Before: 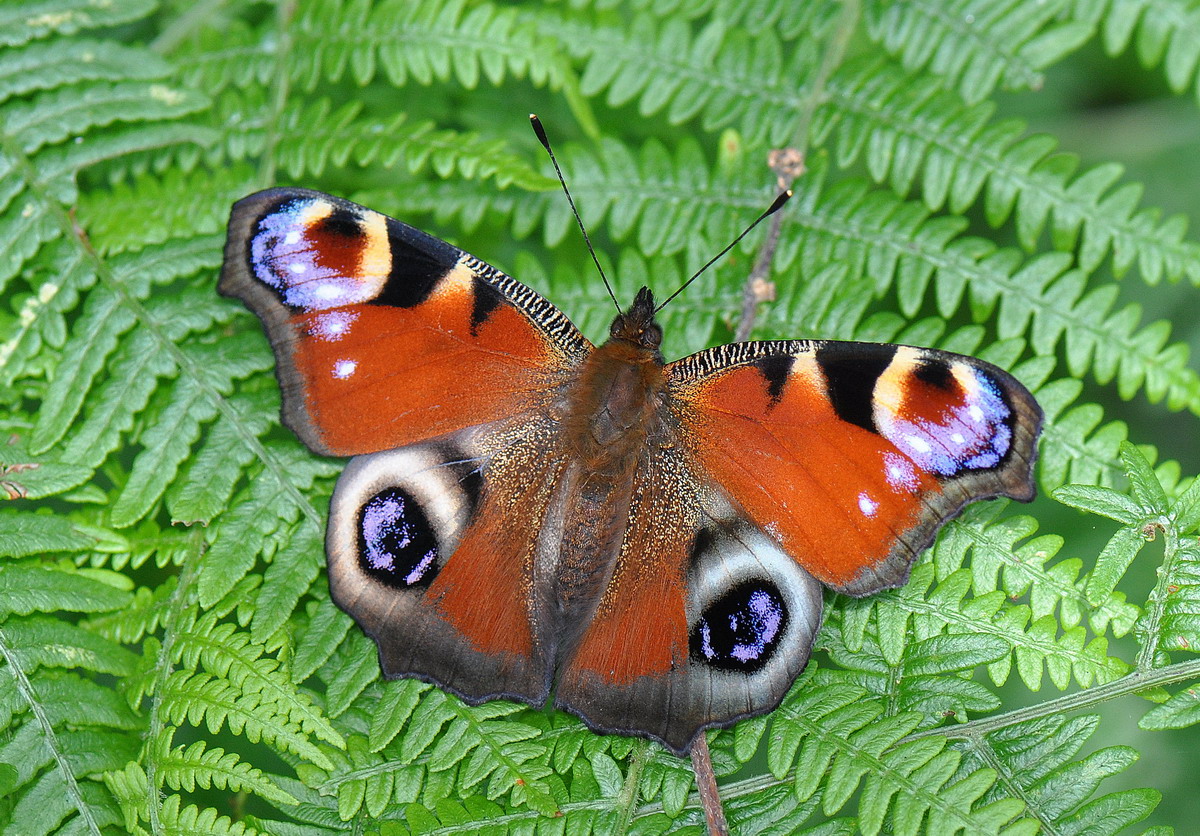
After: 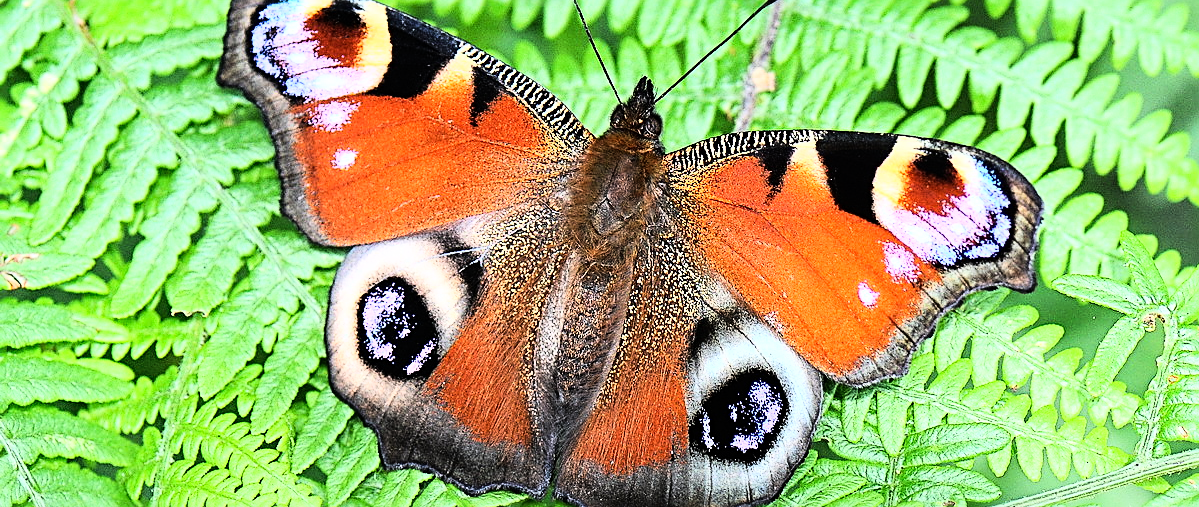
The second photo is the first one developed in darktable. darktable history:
sharpen: radius 2.584, amount 0.688
rgb curve: curves: ch0 [(0, 0) (0.21, 0.15) (0.24, 0.21) (0.5, 0.75) (0.75, 0.96) (0.89, 0.99) (1, 1)]; ch1 [(0, 0.02) (0.21, 0.13) (0.25, 0.2) (0.5, 0.67) (0.75, 0.9) (0.89, 0.97) (1, 1)]; ch2 [(0, 0.02) (0.21, 0.13) (0.25, 0.2) (0.5, 0.67) (0.75, 0.9) (0.89, 0.97) (1, 1)], compensate middle gray true
crop and rotate: top 25.357%, bottom 13.942%
